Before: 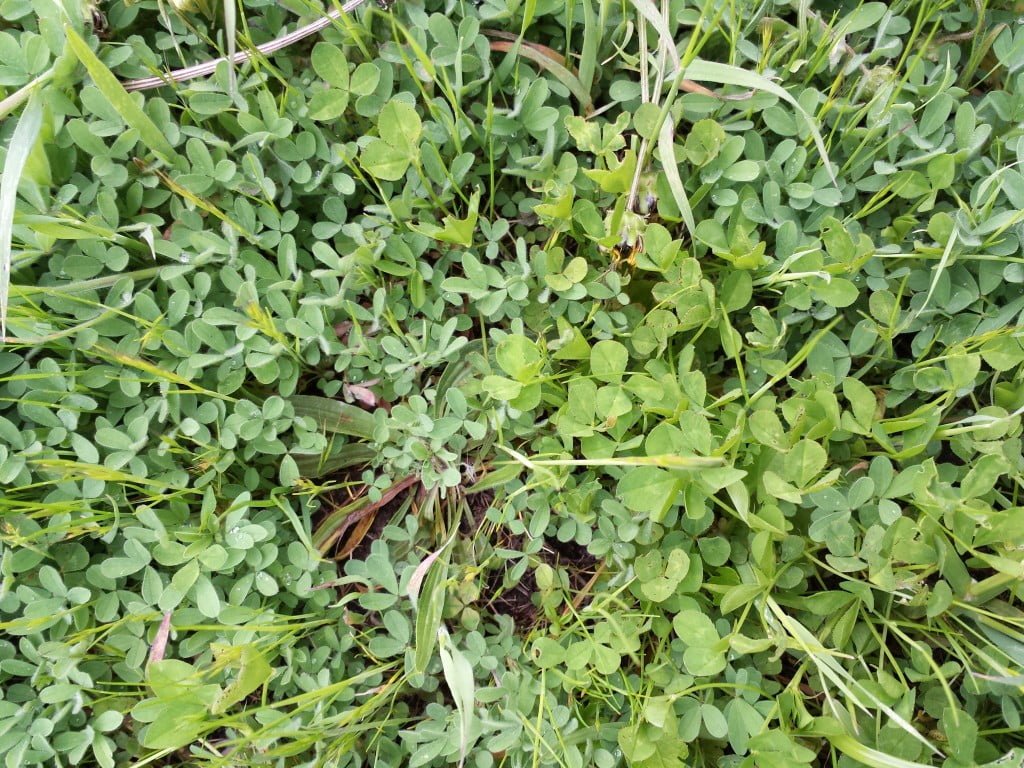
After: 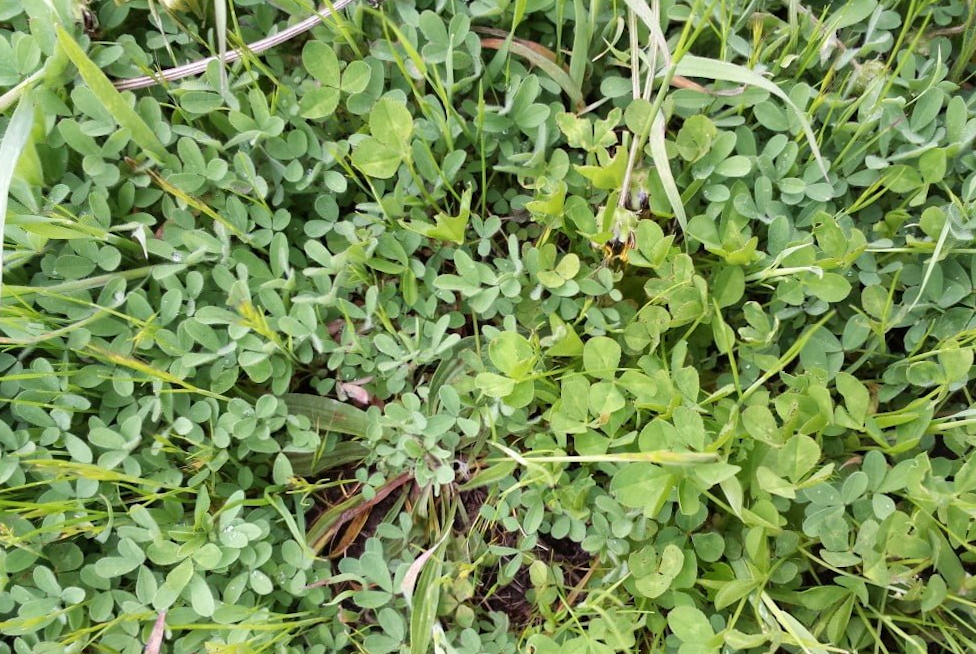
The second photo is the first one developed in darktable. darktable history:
crop and rotate: angle 0.373°, left 0.281%, right 3.518%, bottom 14.09%
